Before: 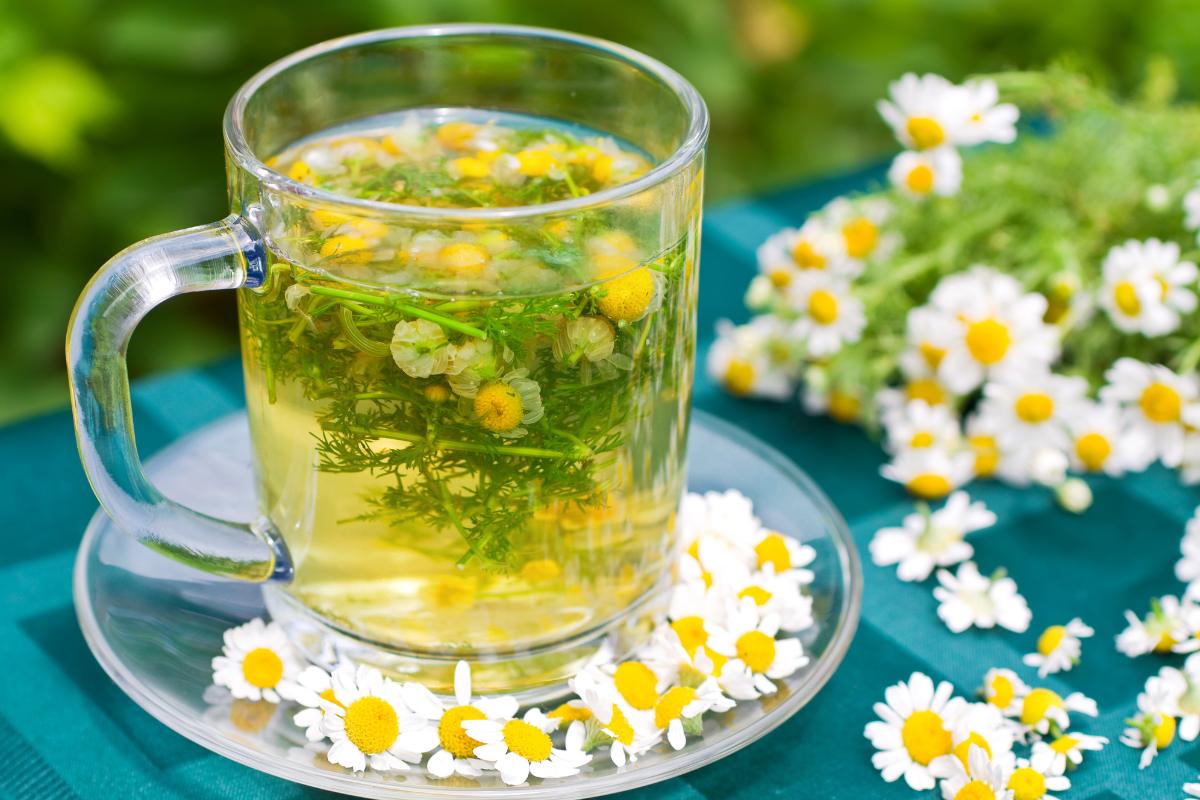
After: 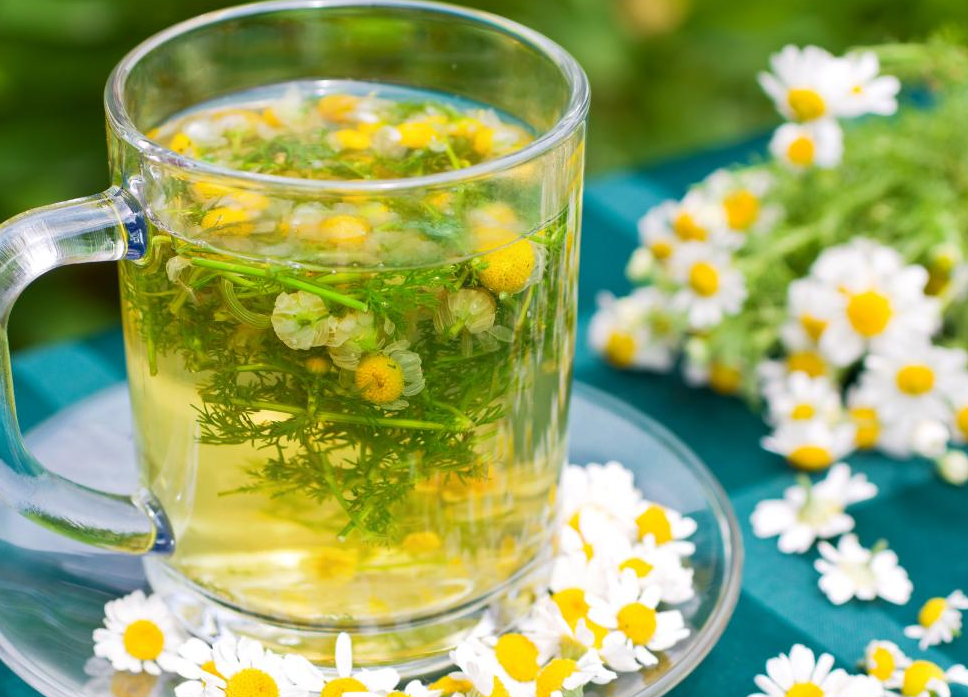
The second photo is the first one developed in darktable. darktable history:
crop: left 9.987%, top 3.537%, right 9.295%, bottom 9.279%
